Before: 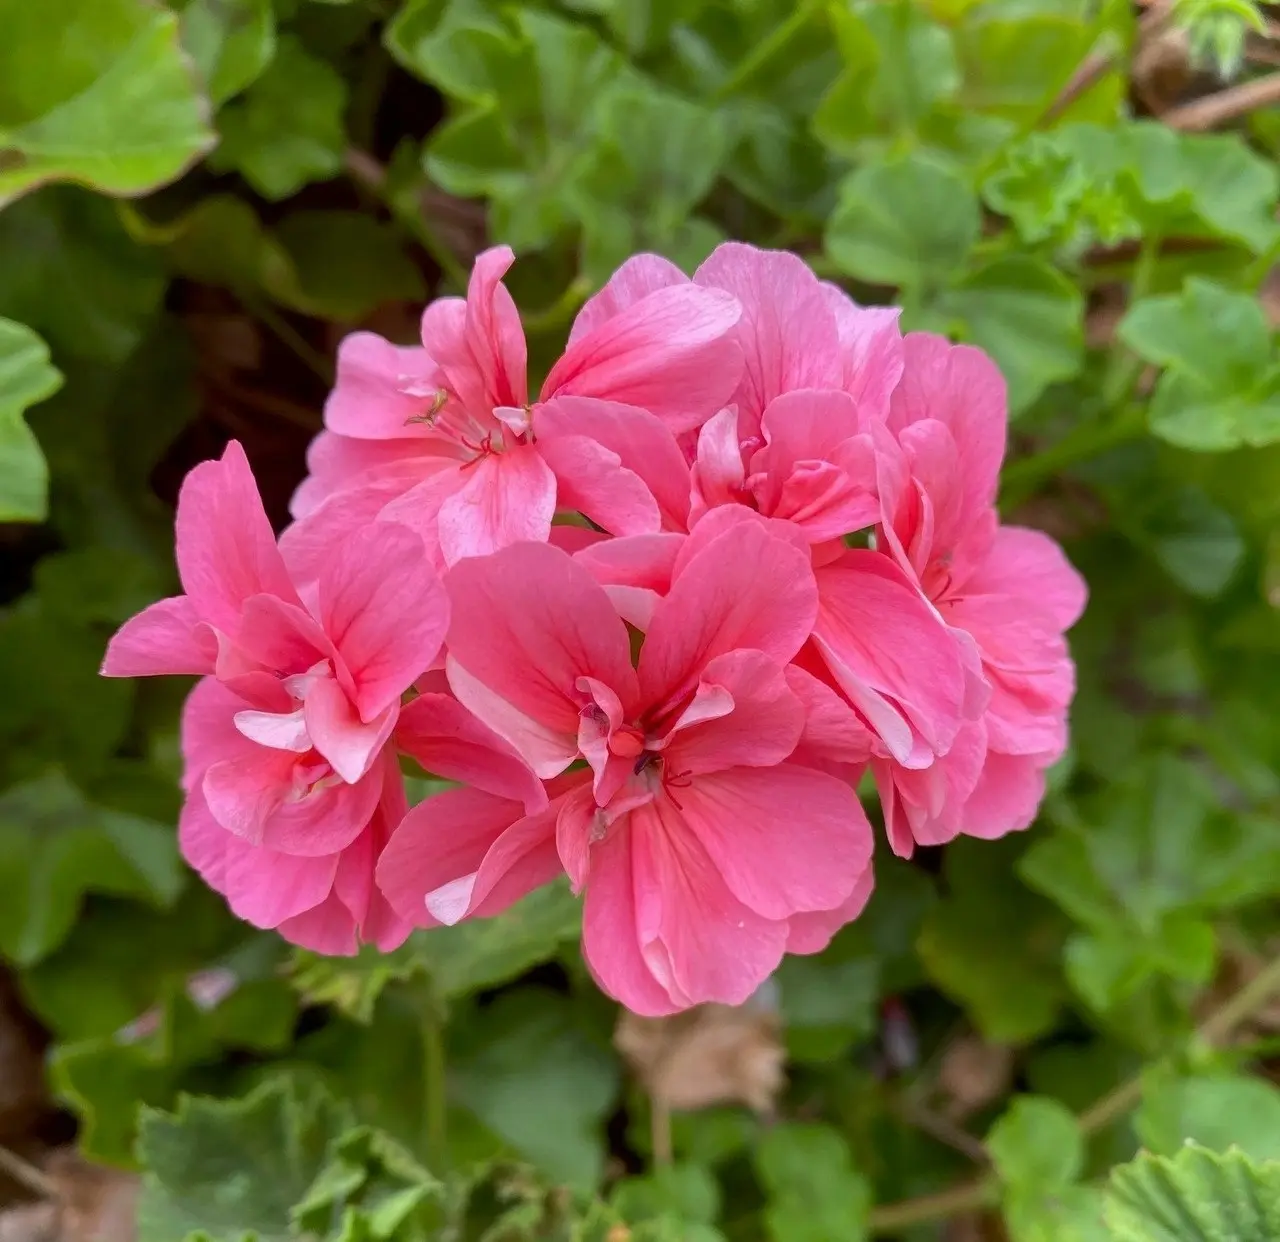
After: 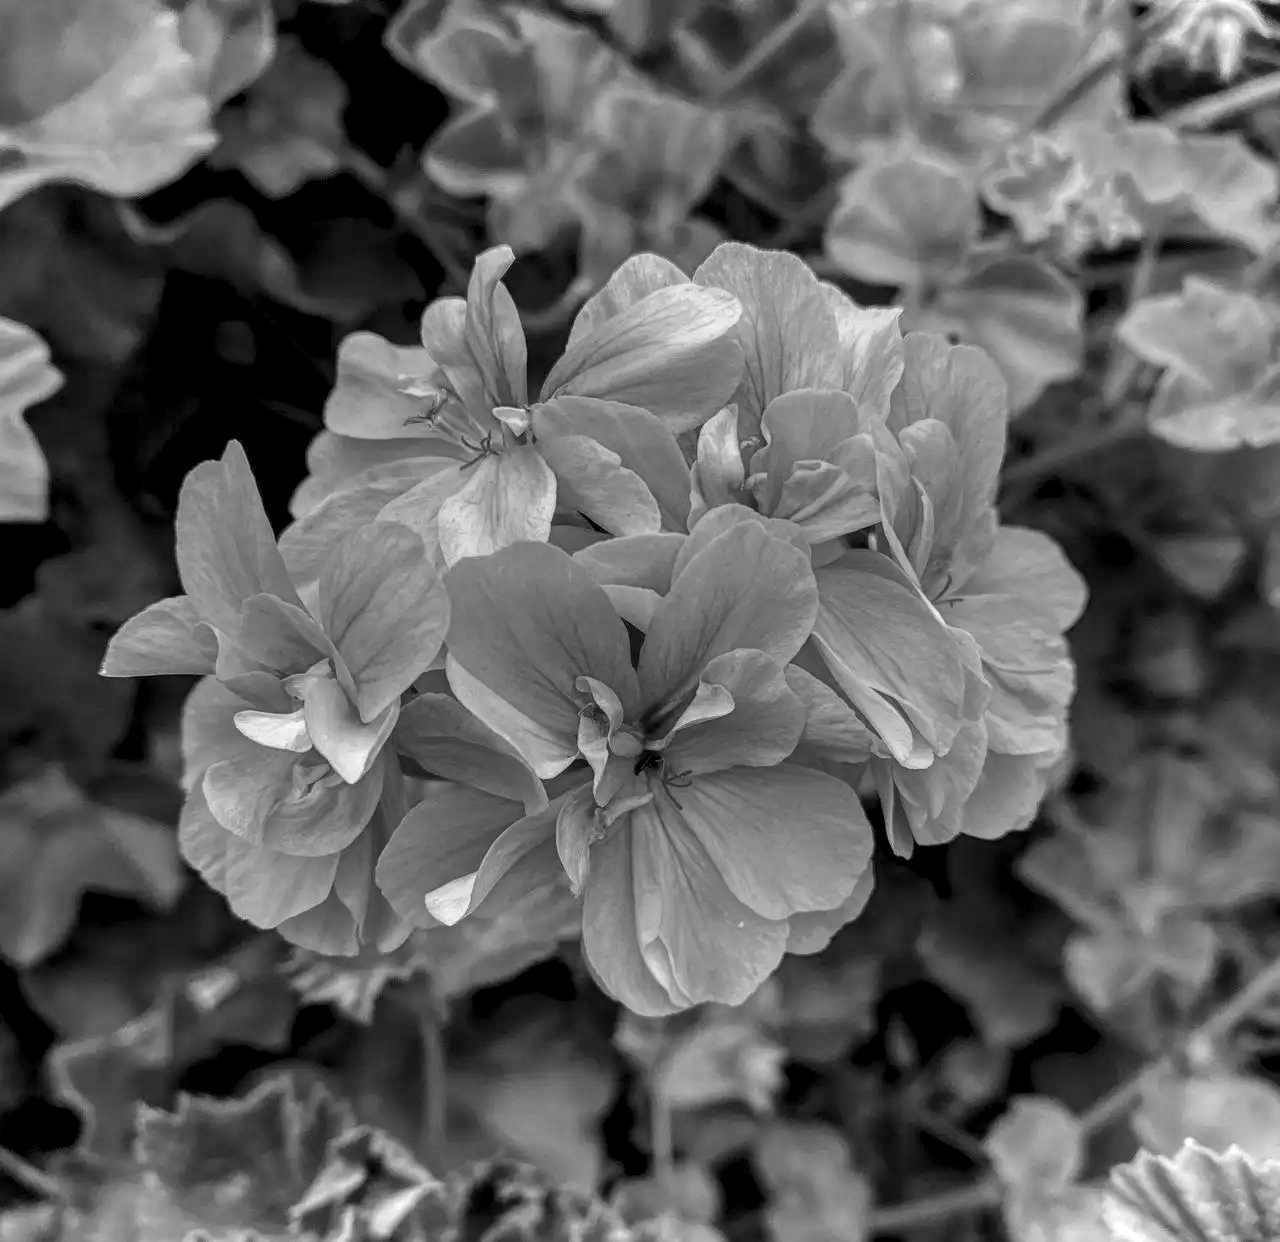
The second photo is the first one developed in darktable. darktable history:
monochrome: a -71.75, b 75.82
local contrast: highlights 19%, detail 186%
